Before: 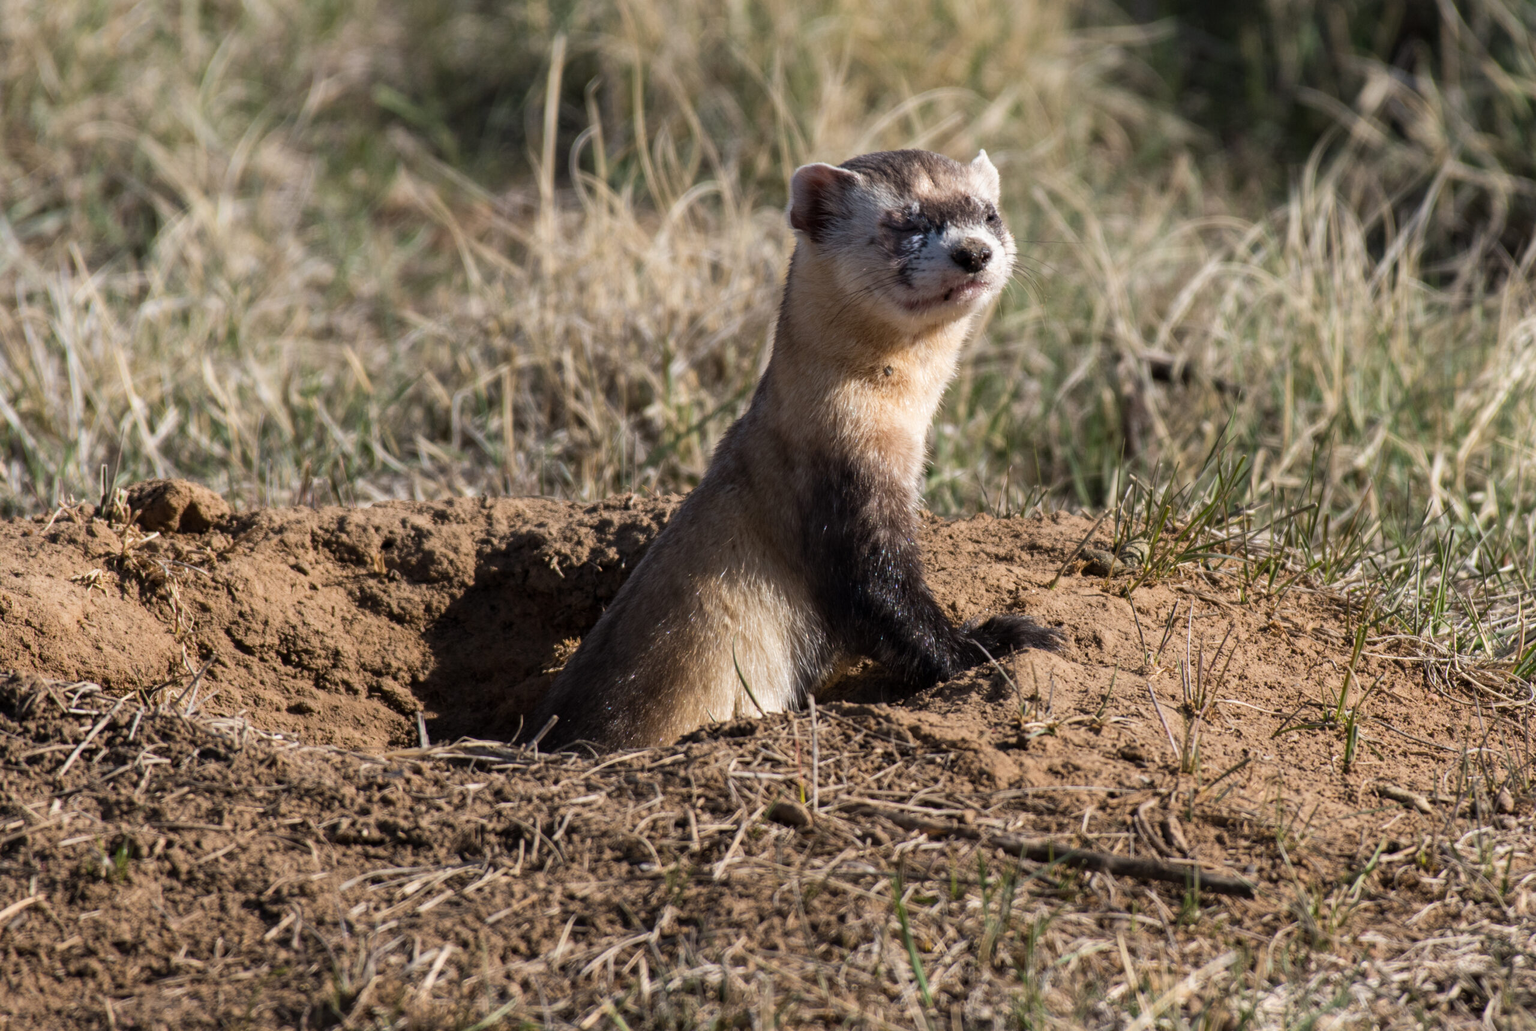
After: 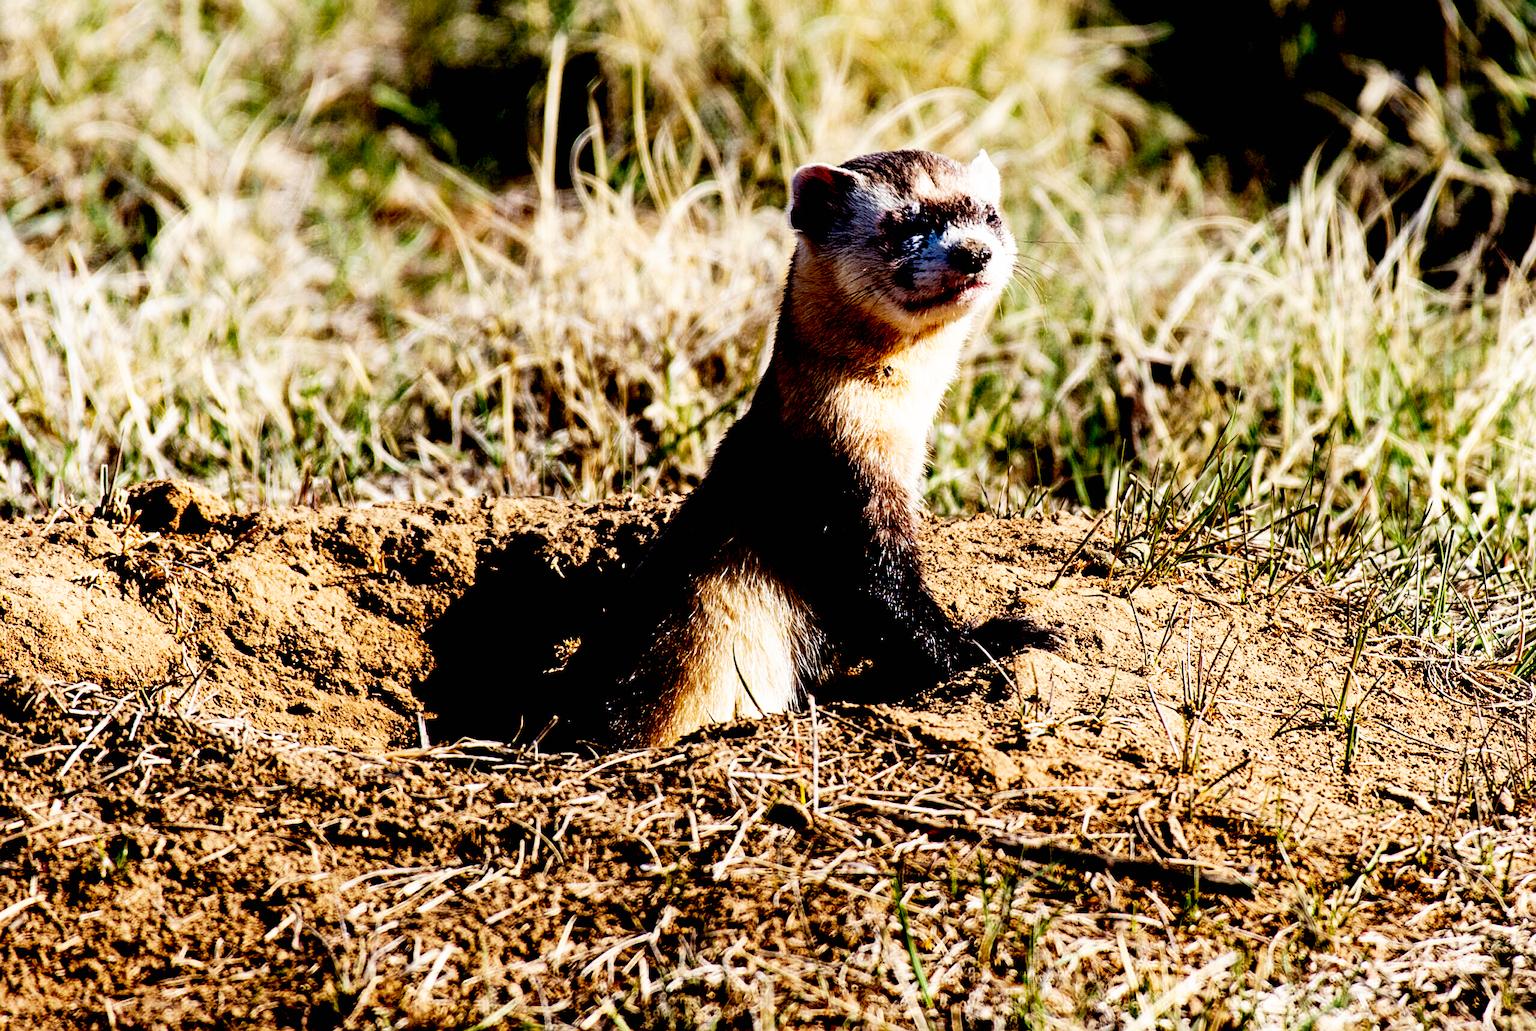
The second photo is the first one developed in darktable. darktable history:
exposure: black level correction 0.056, compensate highlight preservation false
base curve: curves: ch0 [(0, 0) (0.007, 0.004) (0.027, 0.03) (0.046, 0.07) (0.207, 0.54) (0.442, 0.872) (0.673, 0.972) (1, 1)], preserve colors none
sharpen: on, module defaults
